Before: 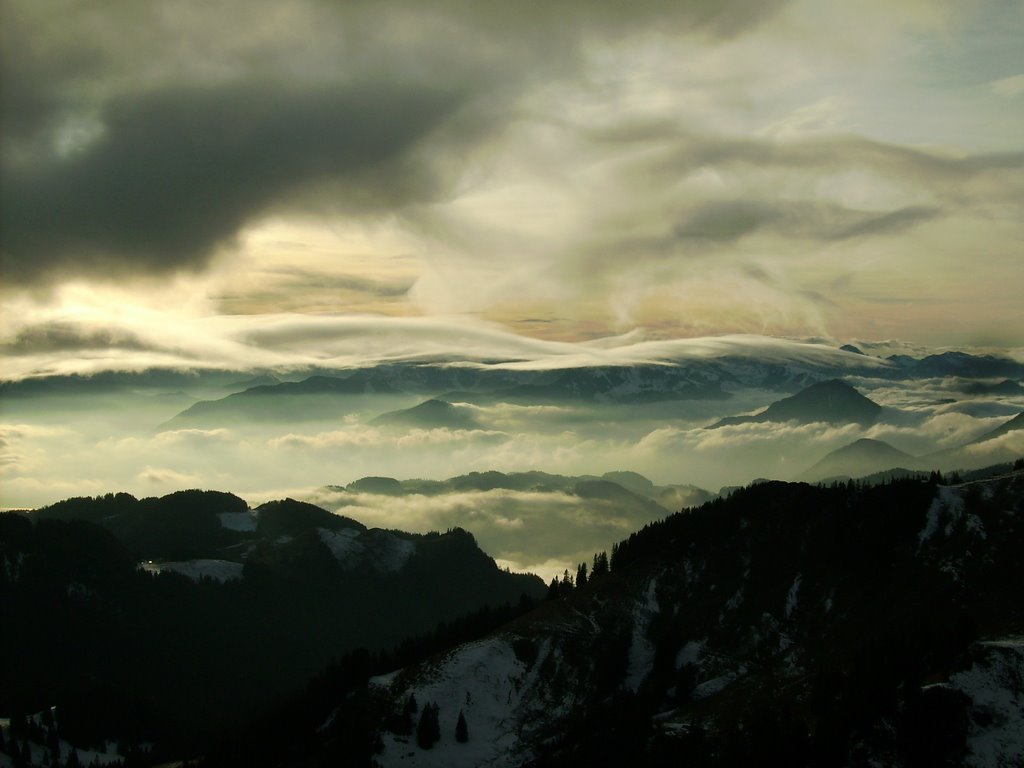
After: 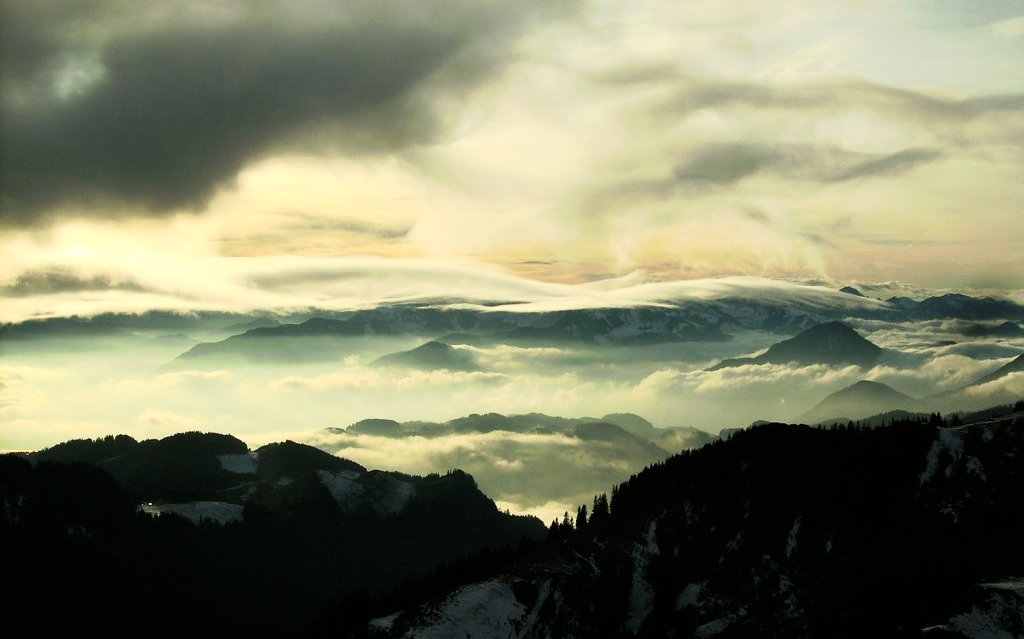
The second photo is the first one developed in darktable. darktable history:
rotate and perspective: crop left 0, crop top 0
base curve: curves: ch0 [(0, 0) (0.005, 0.002) (0.193, 0.295) (0.399, 0.664) (0.75, 0.928) (1, 1)]
crop: top 7.625%, bottom 8.027%
tone equalizer: on, module defaults
